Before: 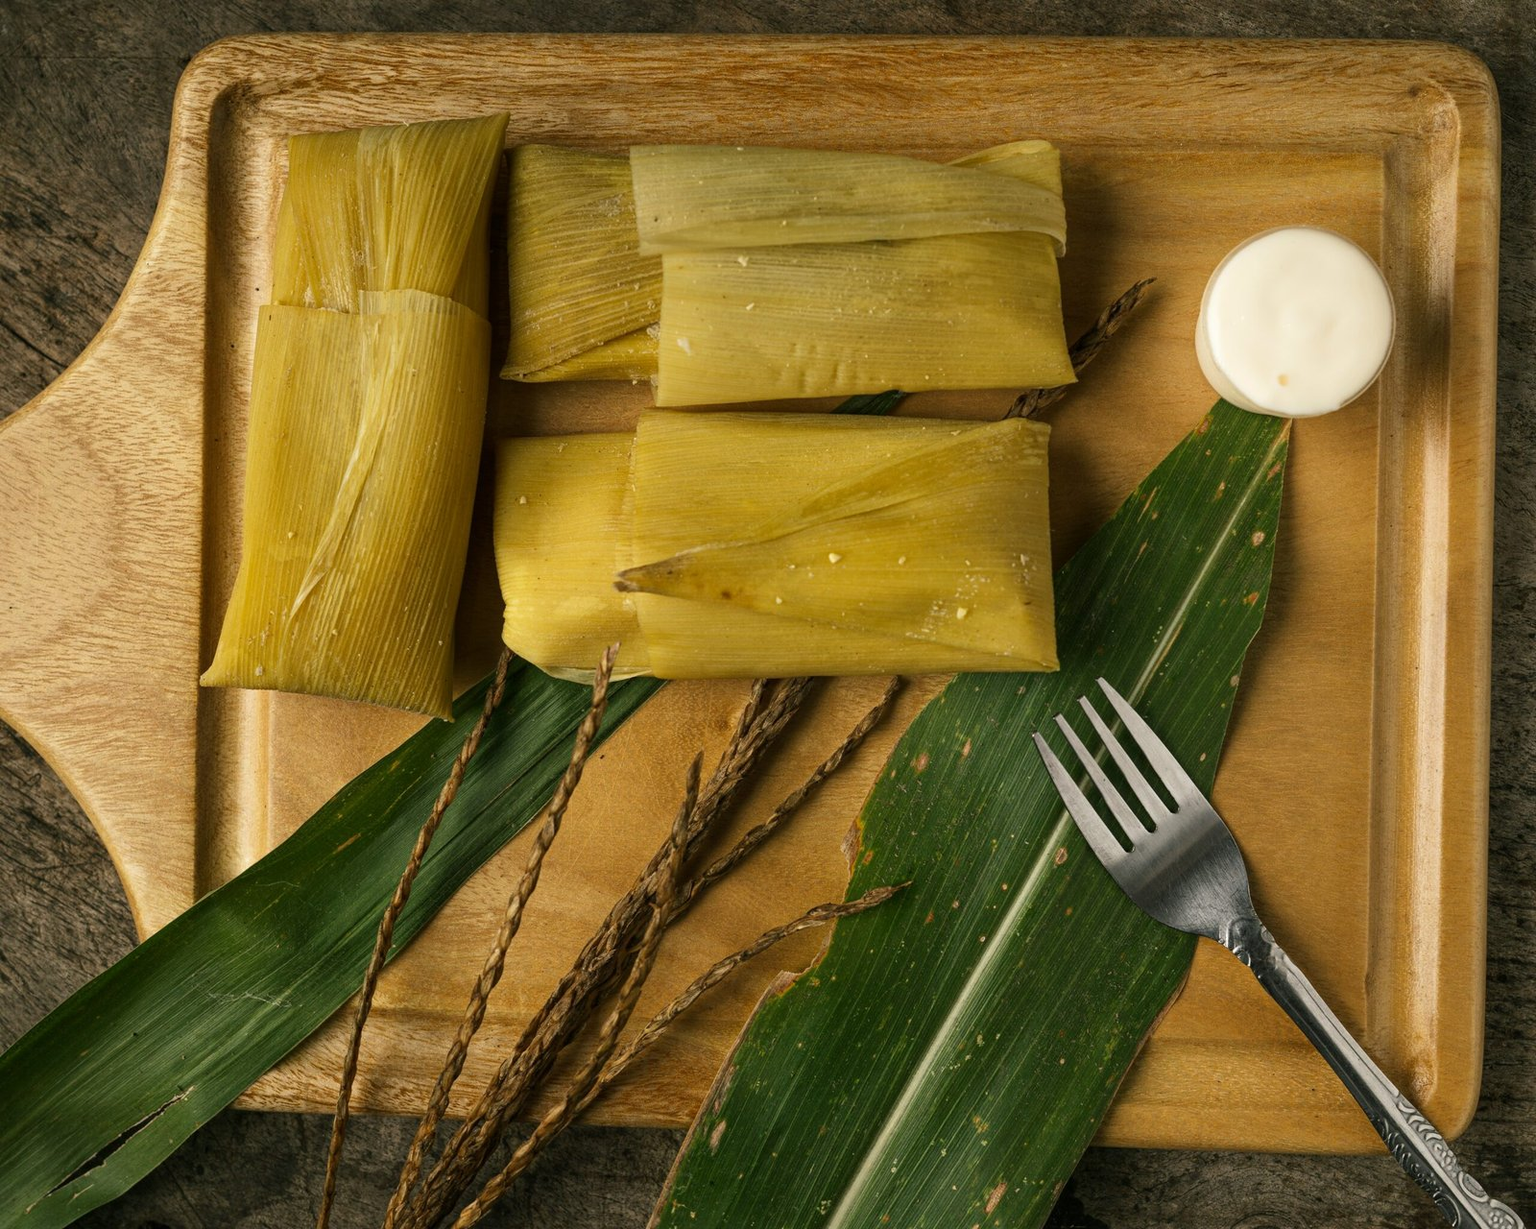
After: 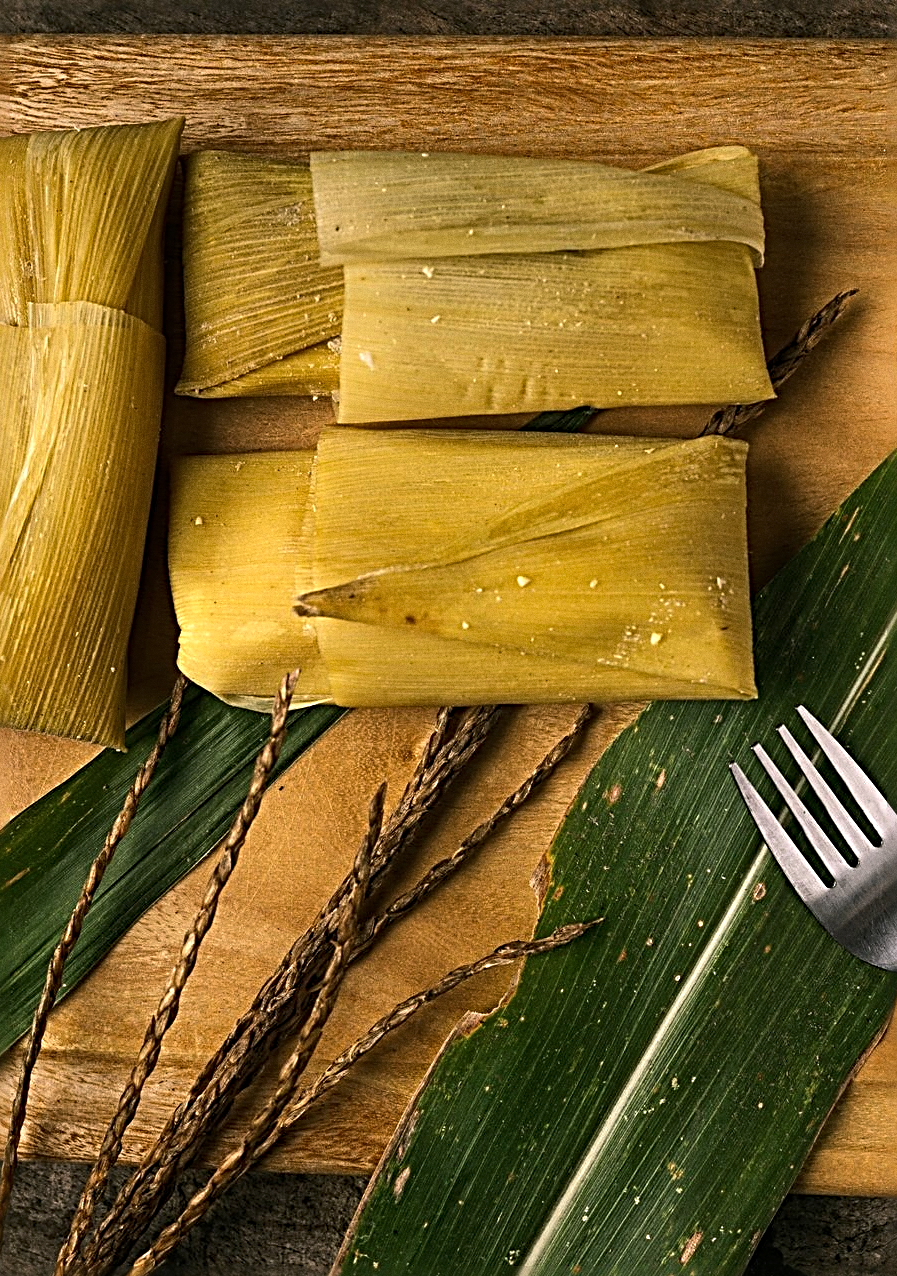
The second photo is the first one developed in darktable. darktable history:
crop: left 21.674%, right 22.086%
tone equalizer: -8 EV -0.417 EV, -7 EV -0.389 EV, -6 EV -0.333 EV, -5 EV -0.222 EV, -3 EV 0.222 EV, -2 EV 0.333 EV, -1 EV 0.389 EV, +0 EV 0.417 EV, edges refinement/feathering 500, mask exposure compensation -1.57 EV, preserve details no
grain: coarseness 0.09 ISO
white balance: red 1.05, blue 1.072
sharpen: radius 3.69, amount 0.928
